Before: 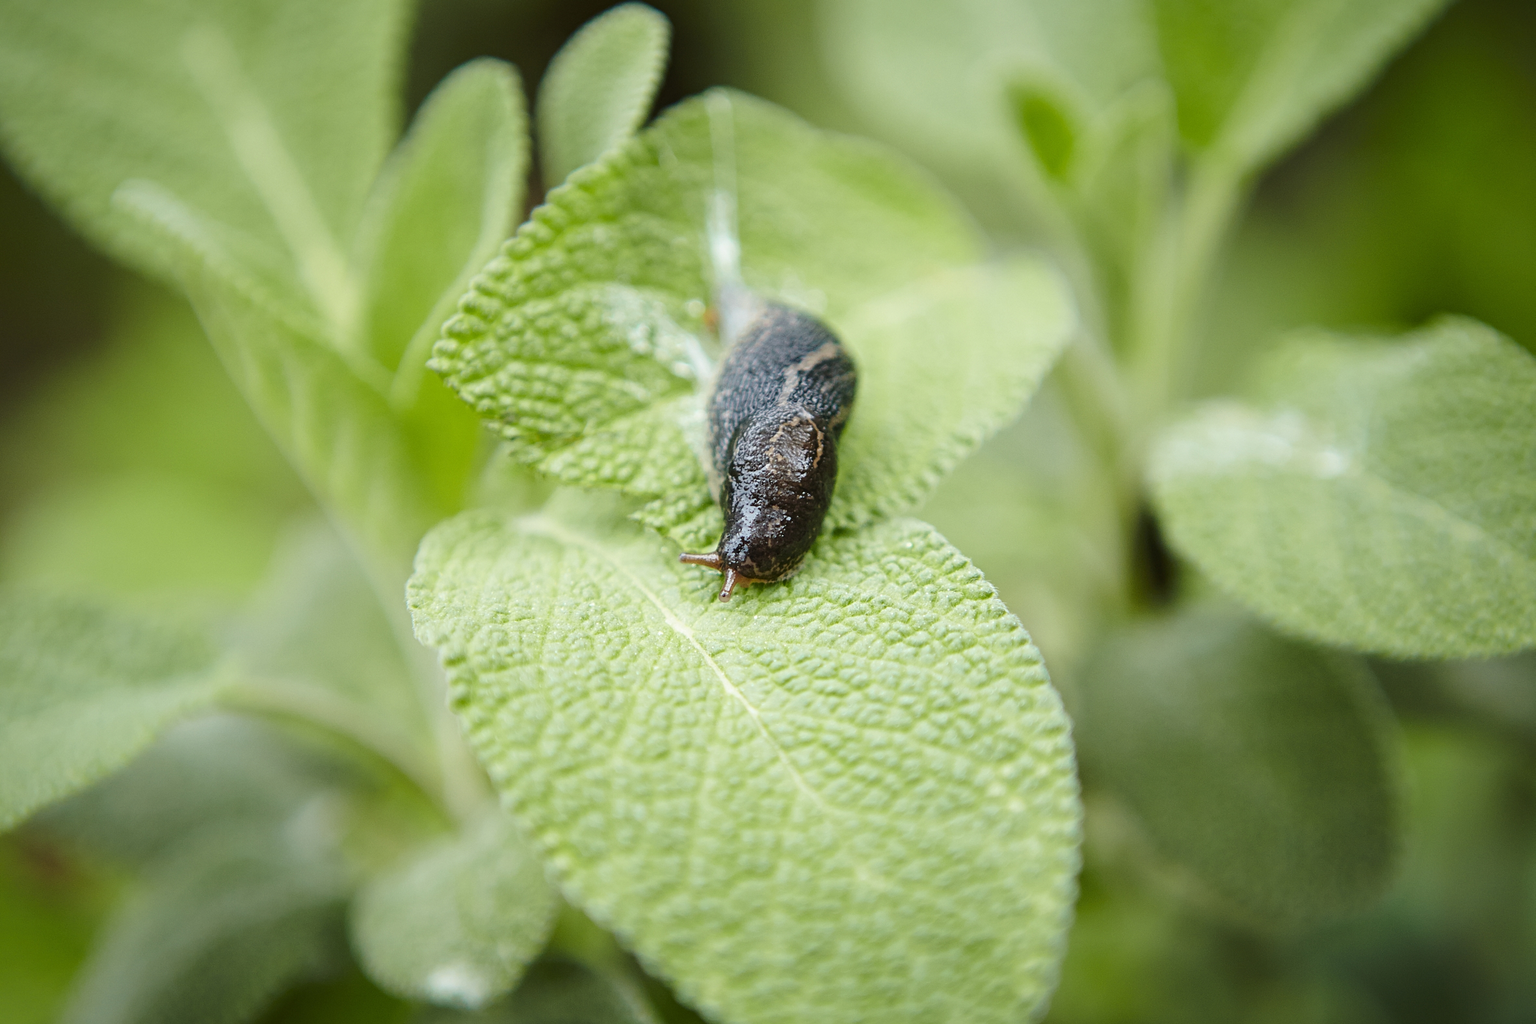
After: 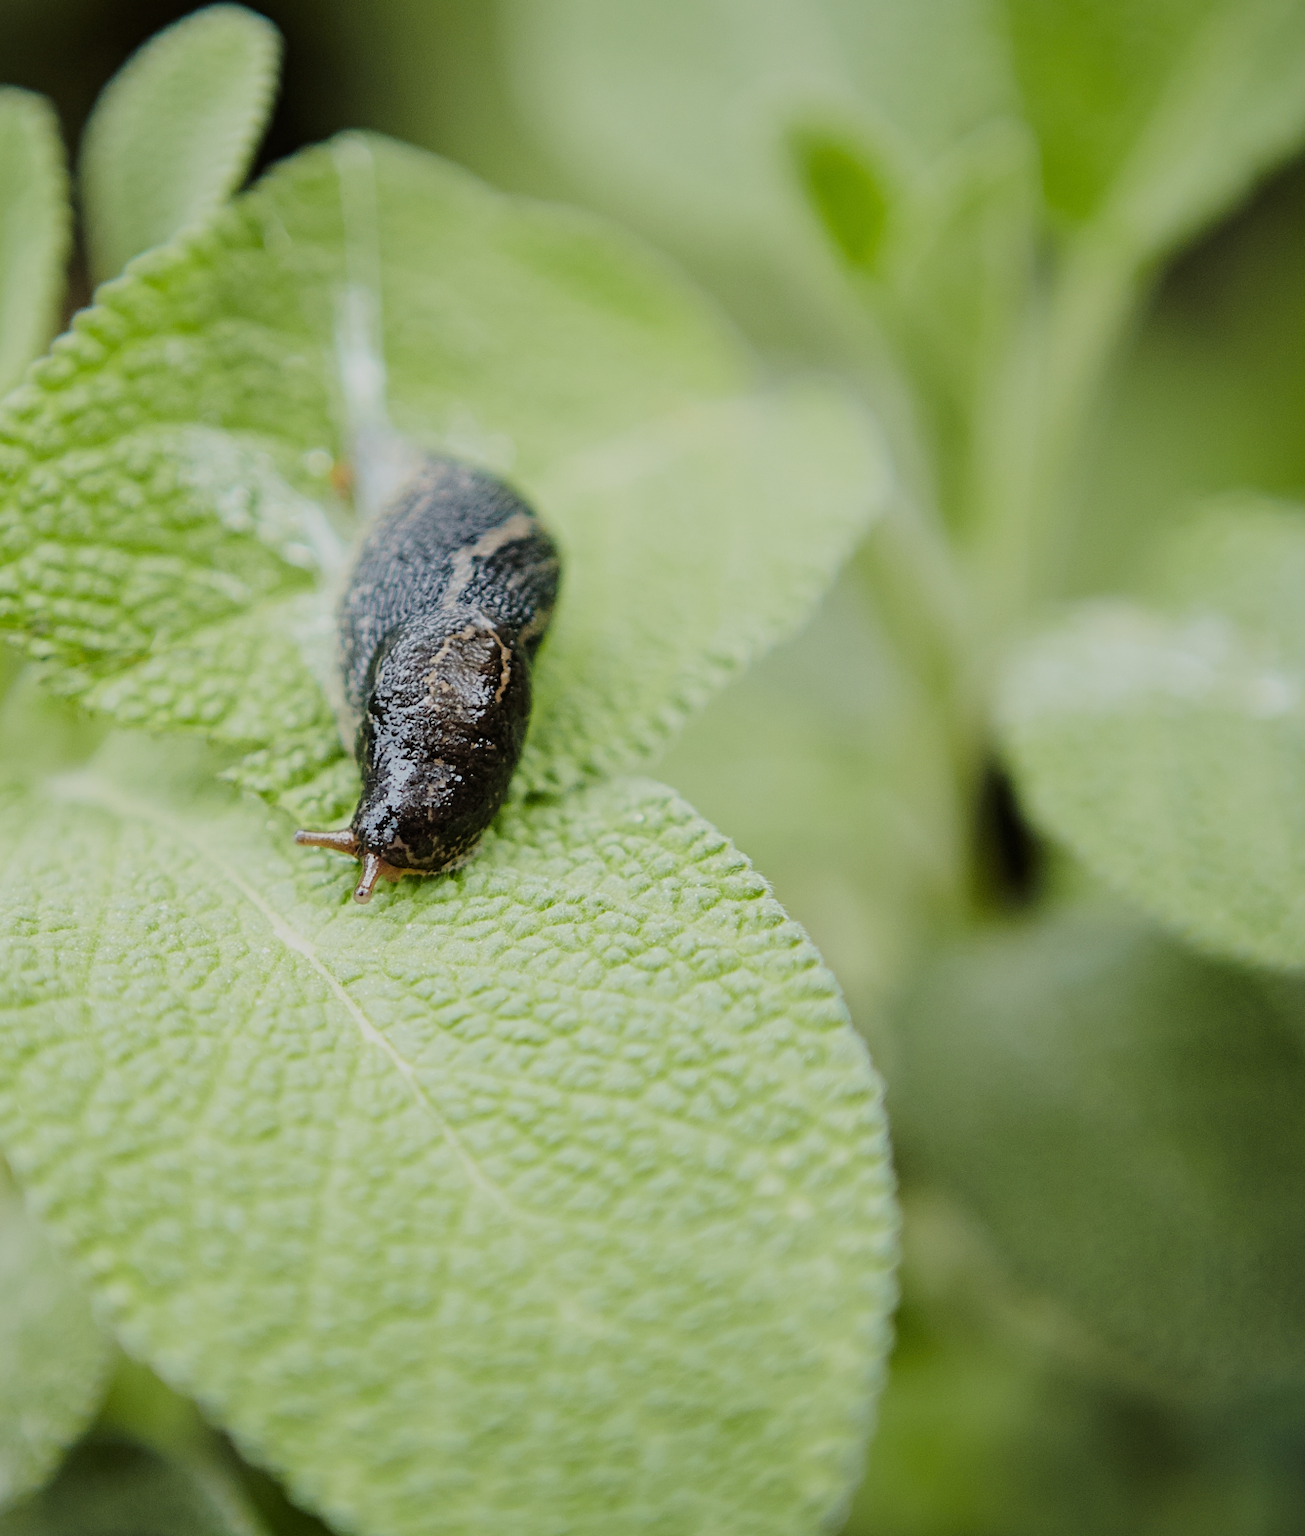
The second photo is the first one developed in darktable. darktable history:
vignetting: fall-off start 116.67%, fall-off radius 59.26%, brightness -0.31, saturation -0.056
filmic rgb: black relative exposure -7.65 EV, white relative exposure 4.56 EV, hardness 3.61
crop: left 31.458%, top 0%, right 11.876%
